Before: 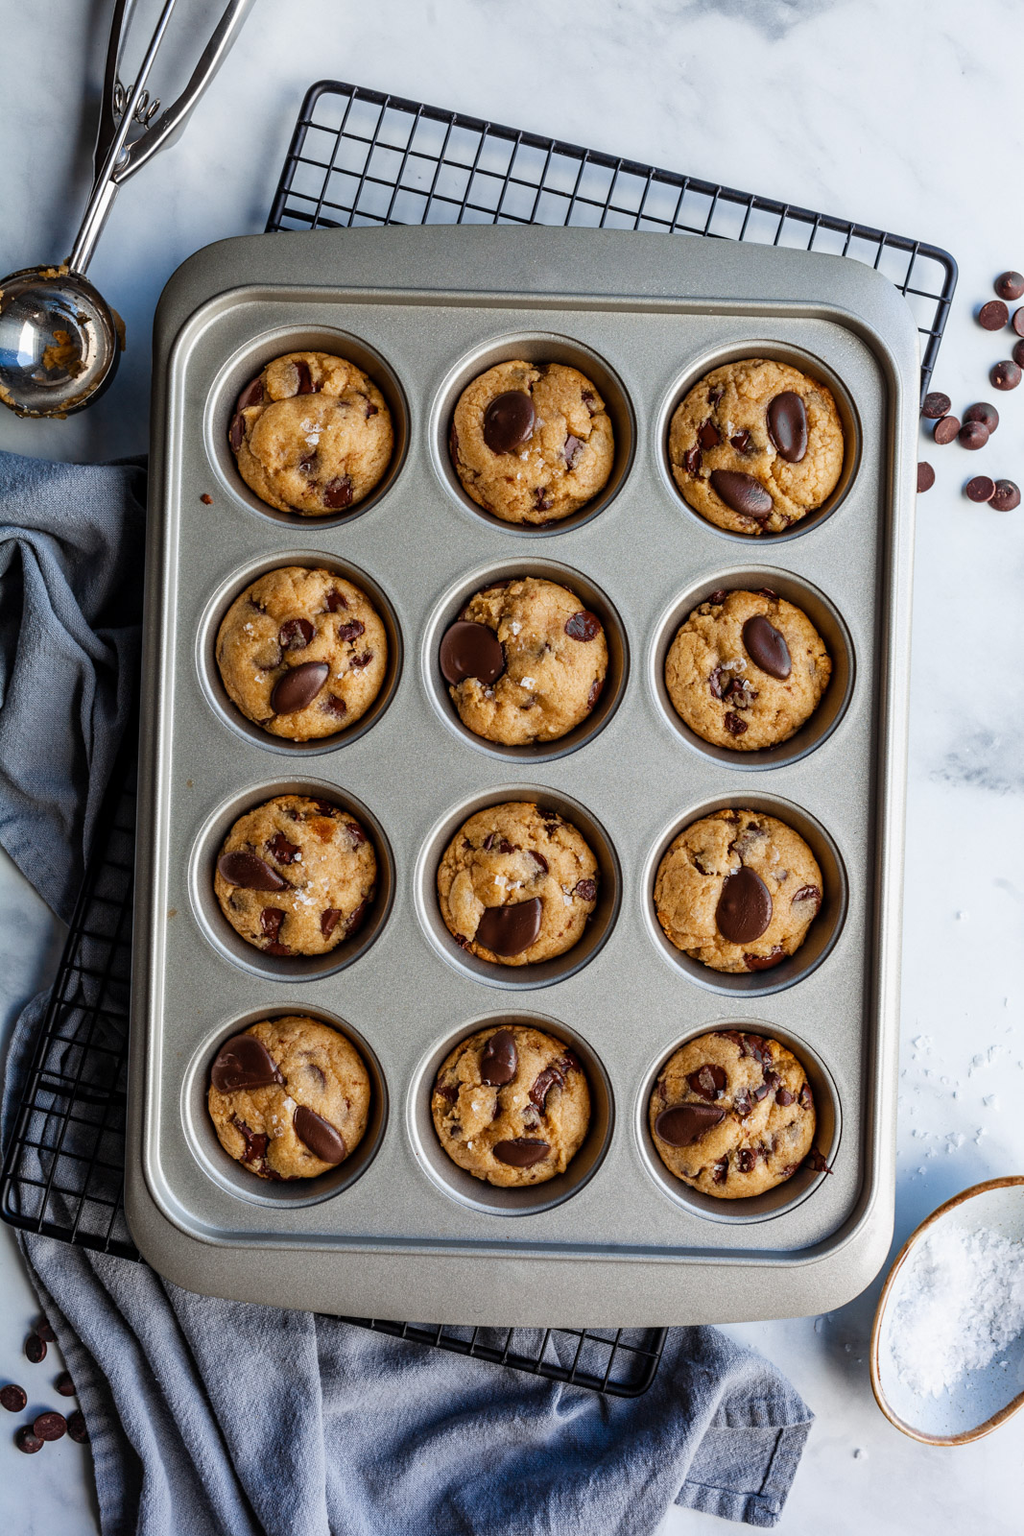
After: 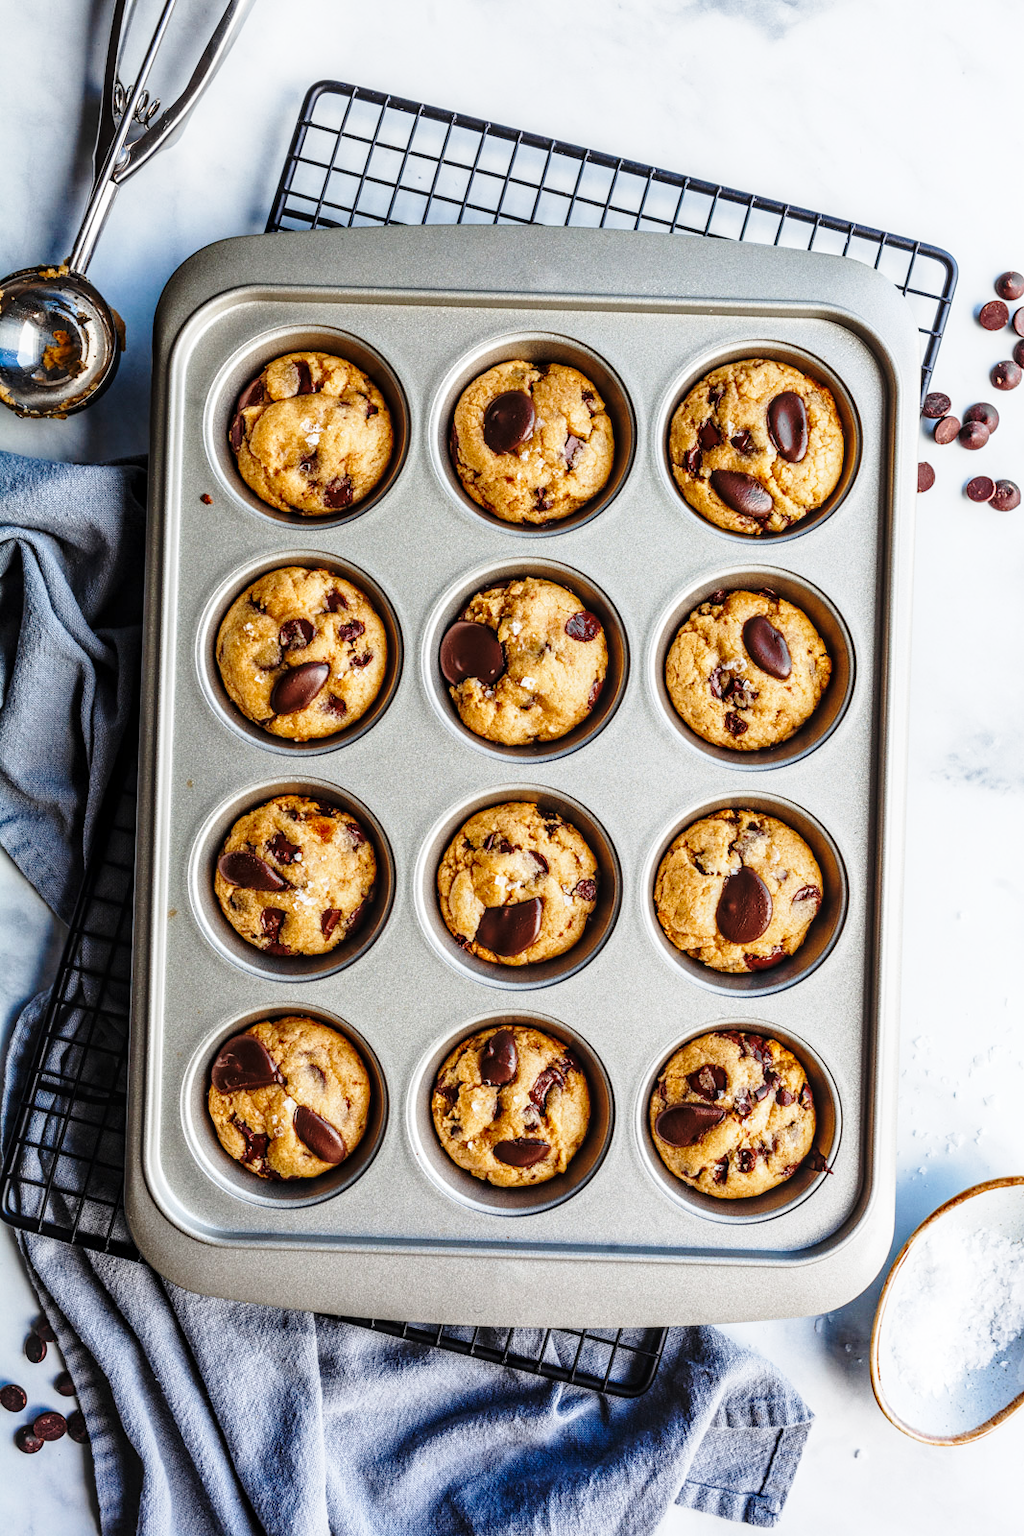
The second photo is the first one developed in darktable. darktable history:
base curve: curves: ch0 [(0, 0) (0.028, 0.03) (0.121, 0.232) (0.46, 0.748) (0.859, 0.968) (1, 1)], preserve colors none
local contrast: on, module defaults
